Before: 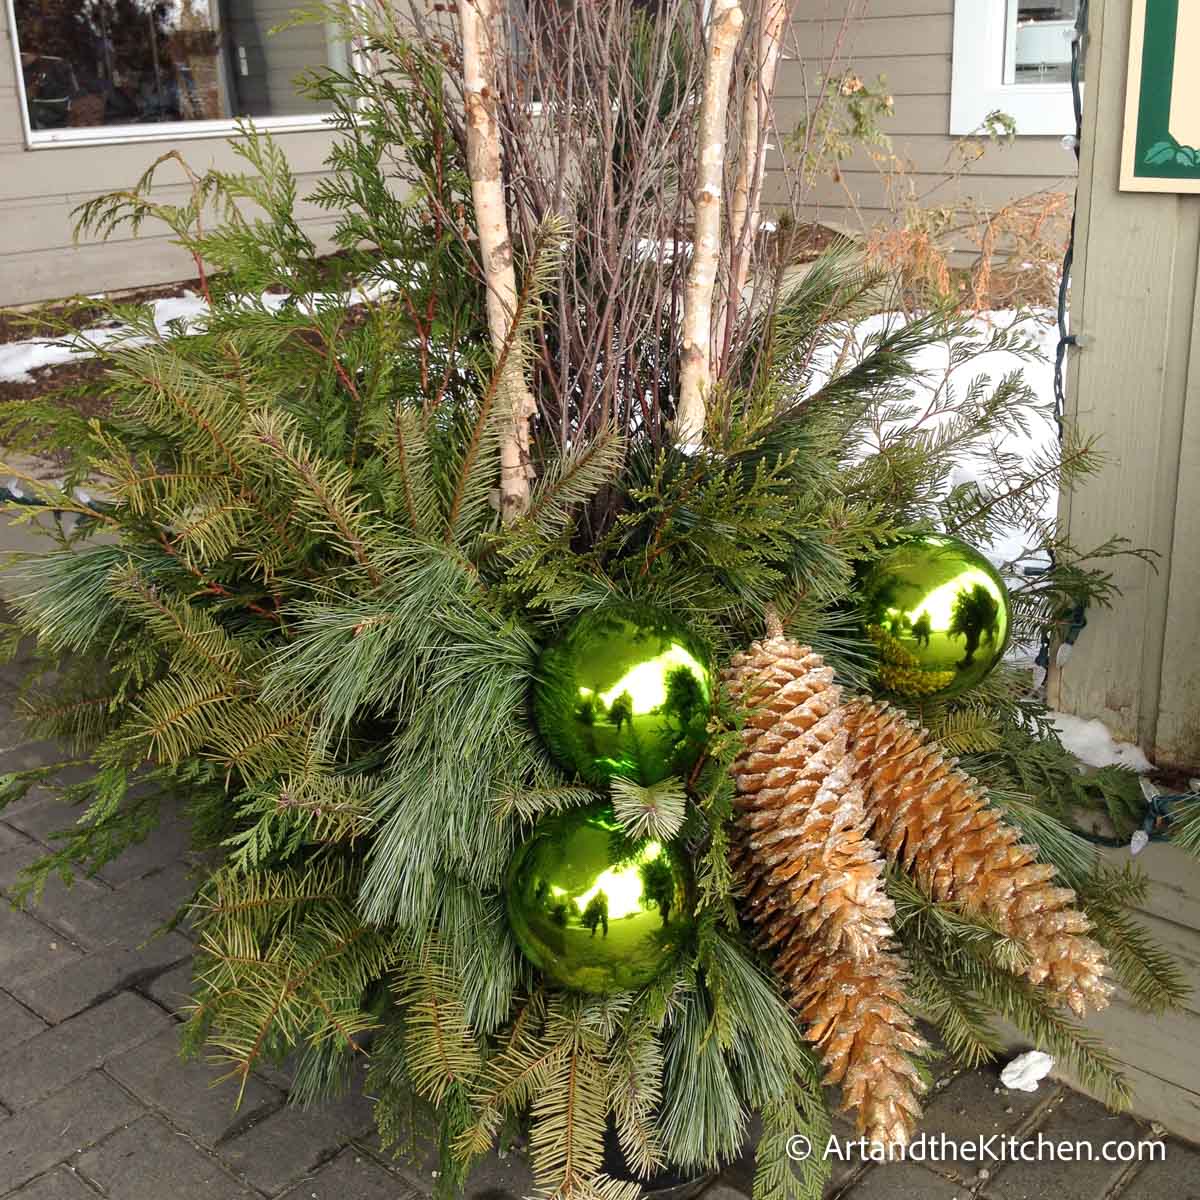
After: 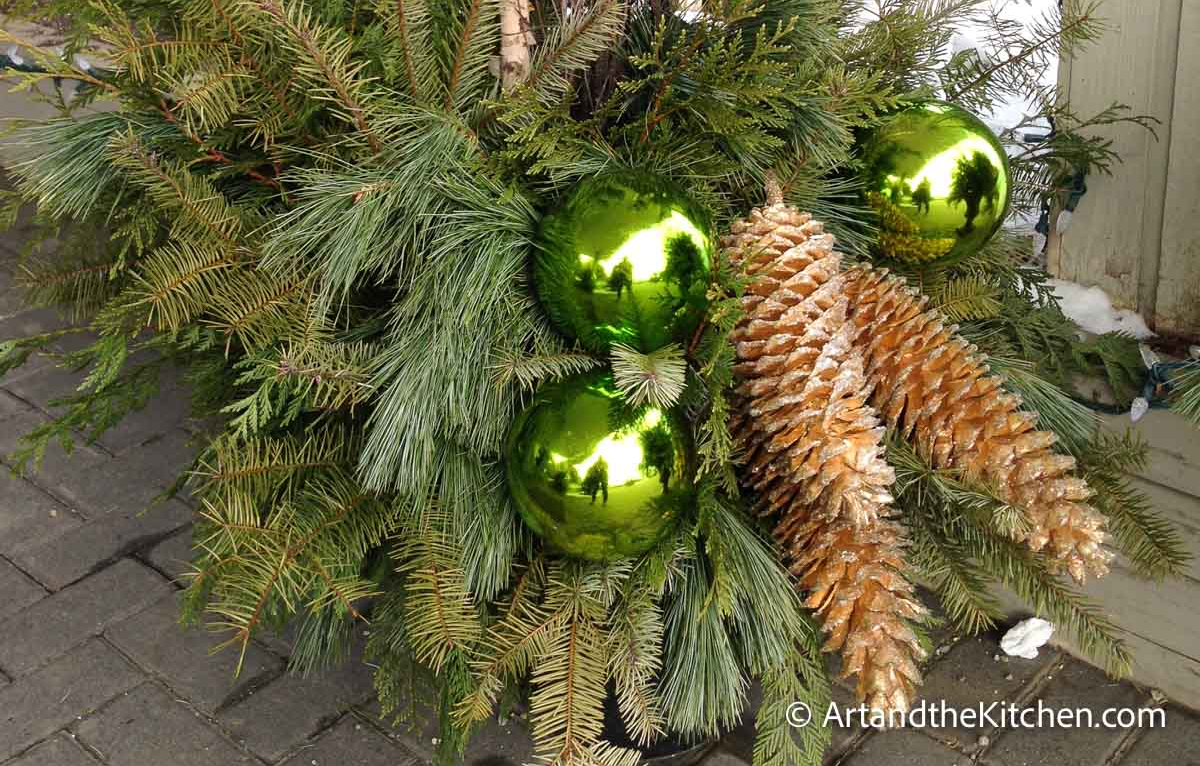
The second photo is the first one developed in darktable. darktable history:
crop and rotate: top 36.163%
